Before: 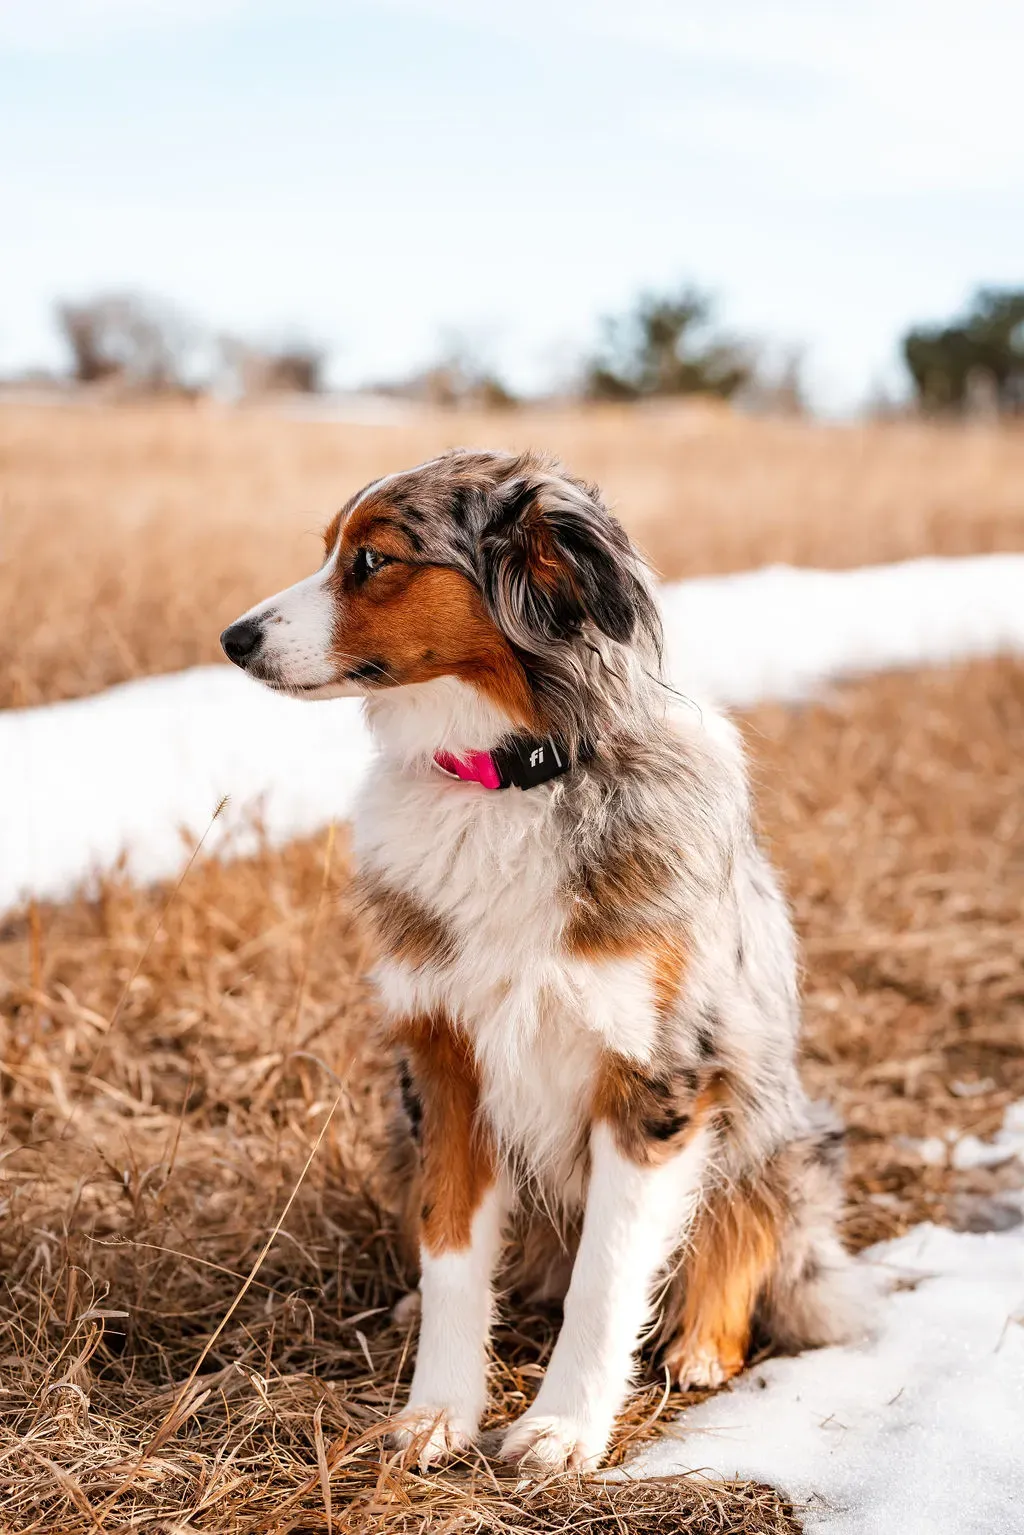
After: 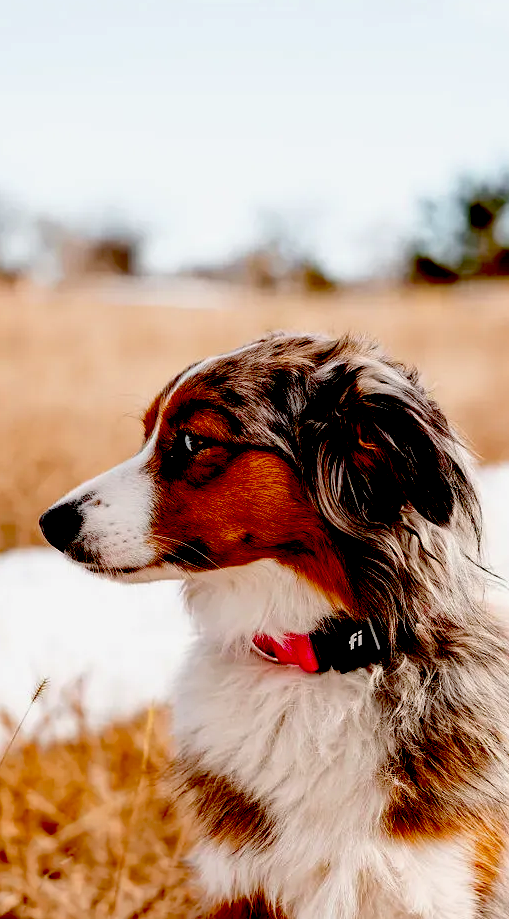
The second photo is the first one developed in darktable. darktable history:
crop: left 17.73%, top 7.657%, right 32.506%, bottom 32.454%
exposure: black level correction 0.099, exposure -0.093 EV, compensate highlight preservation false
